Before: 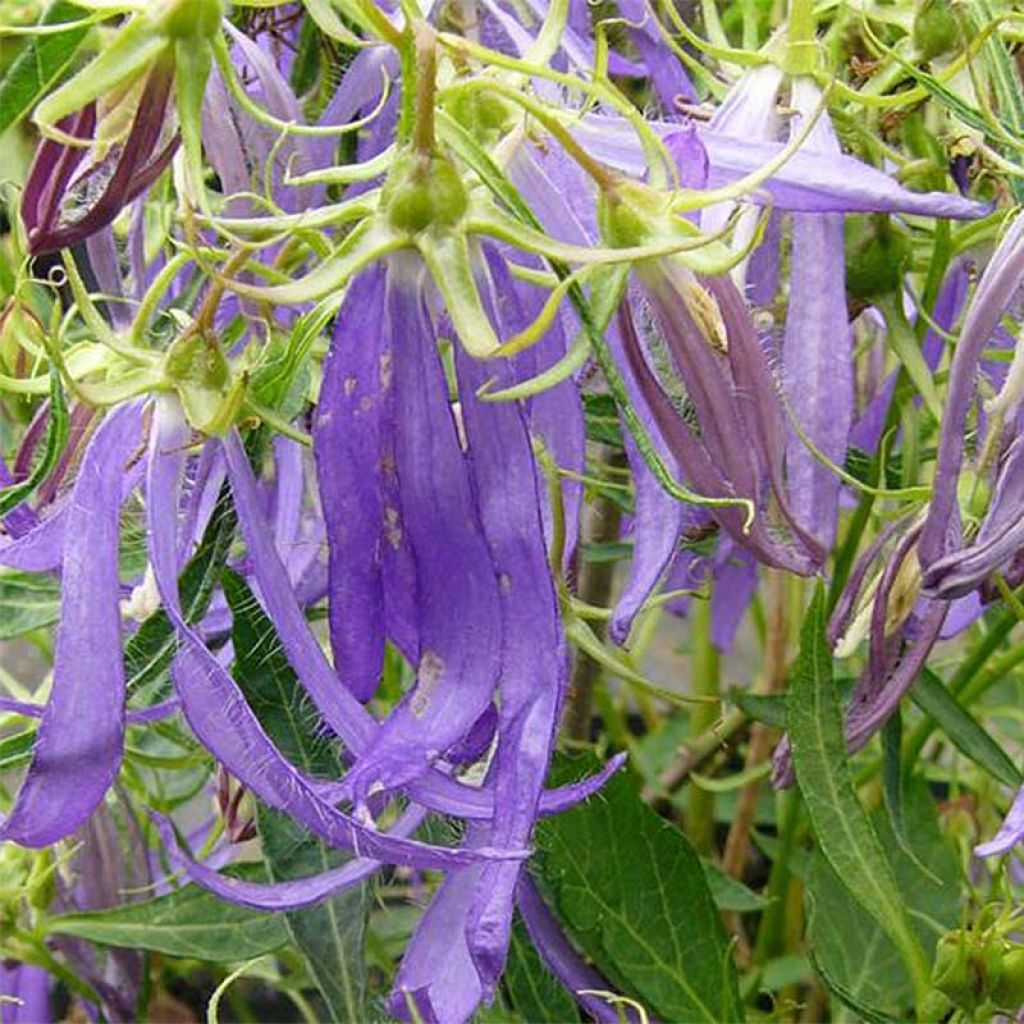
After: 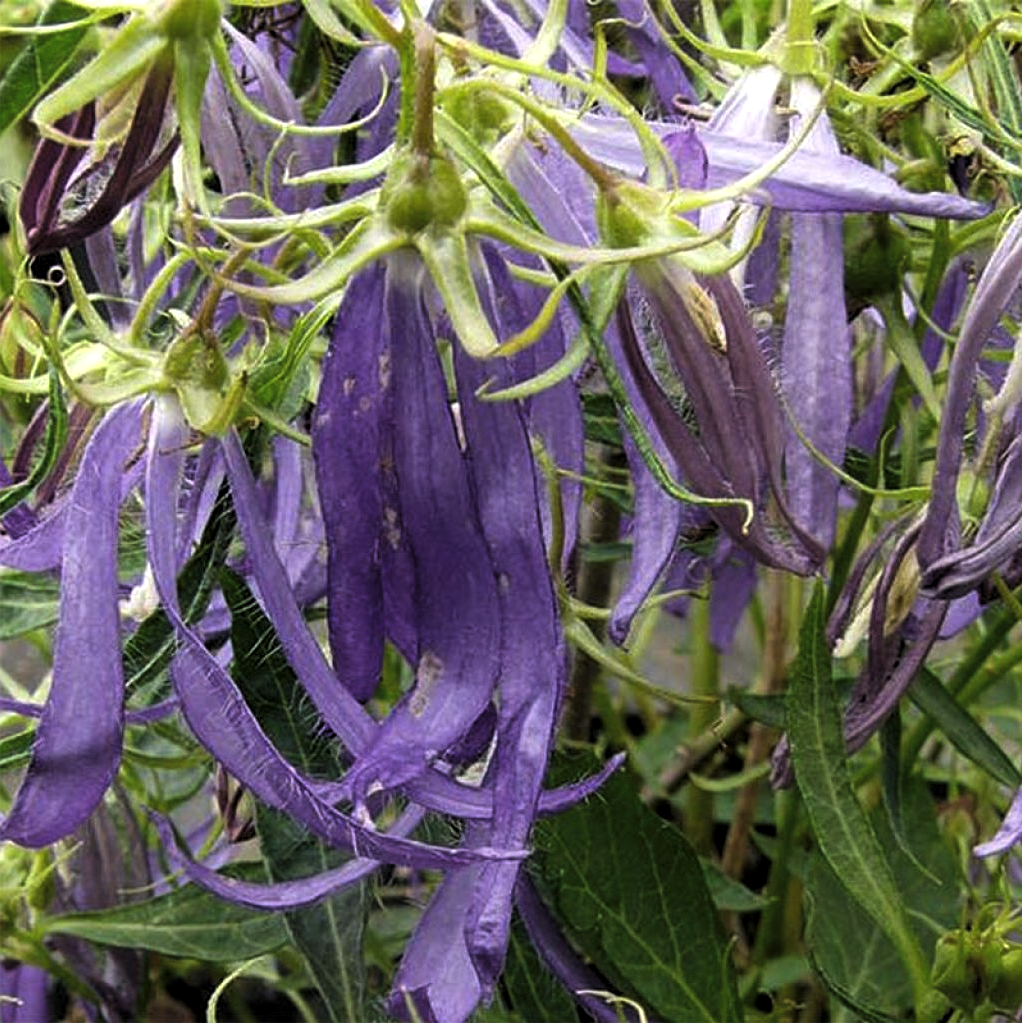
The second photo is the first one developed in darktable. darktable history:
levels: levels [0.101, 0.578, 0.953]
shadows and highlights: radius 124.78, shadows 21.15, highlights -22.08, low approximation 0.01
crop and rotate: left 0.158%, bottom 0.005%
